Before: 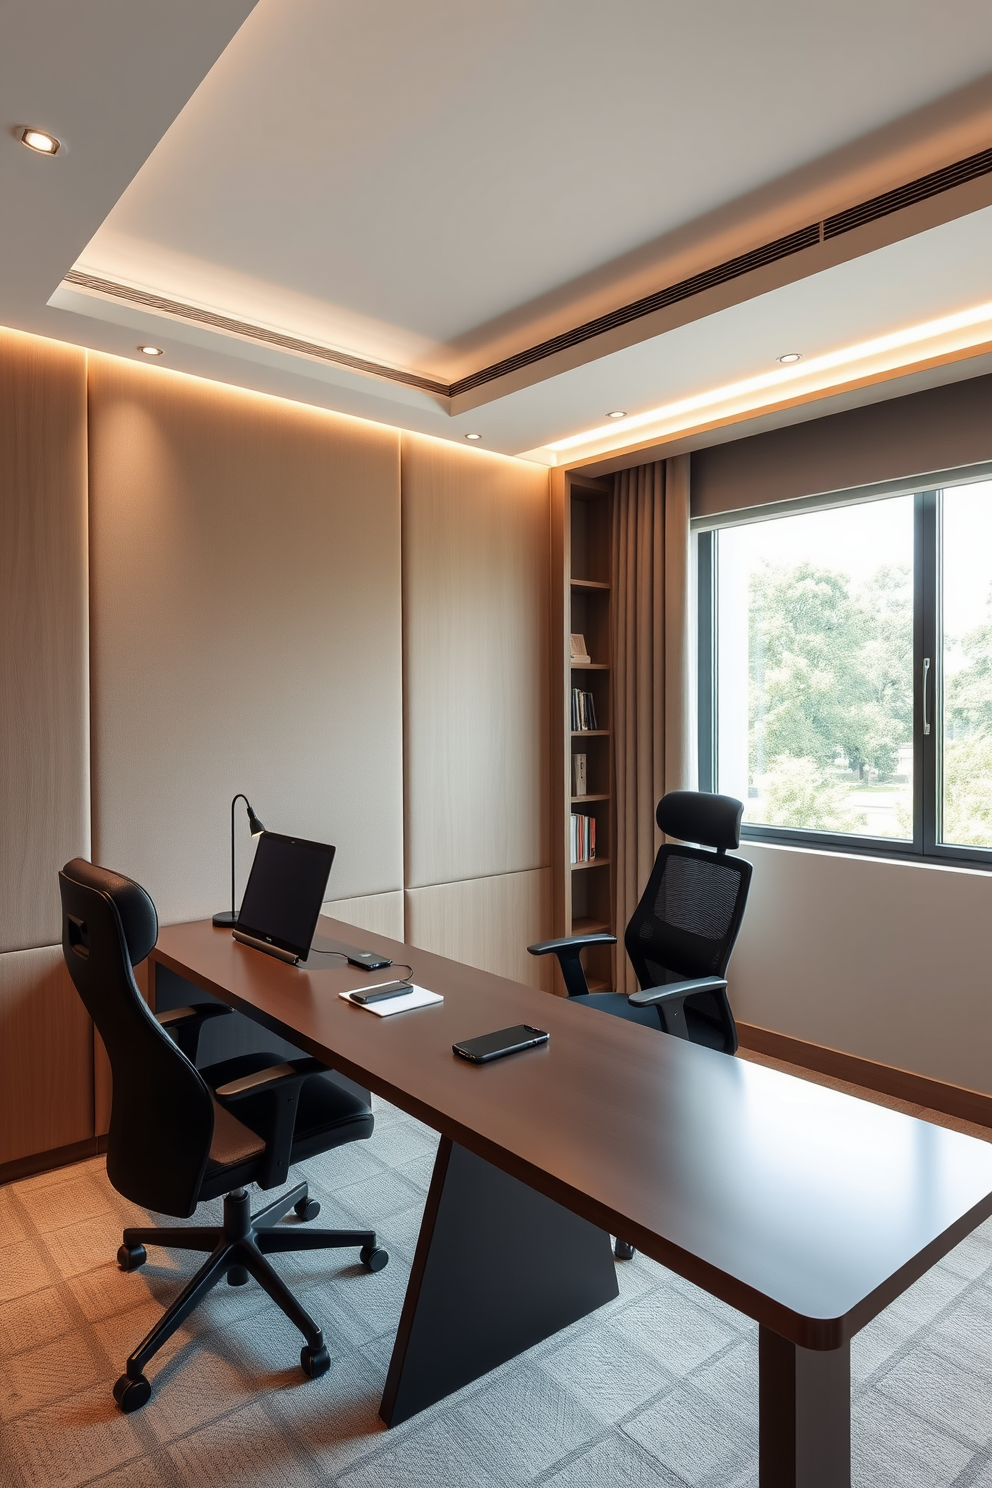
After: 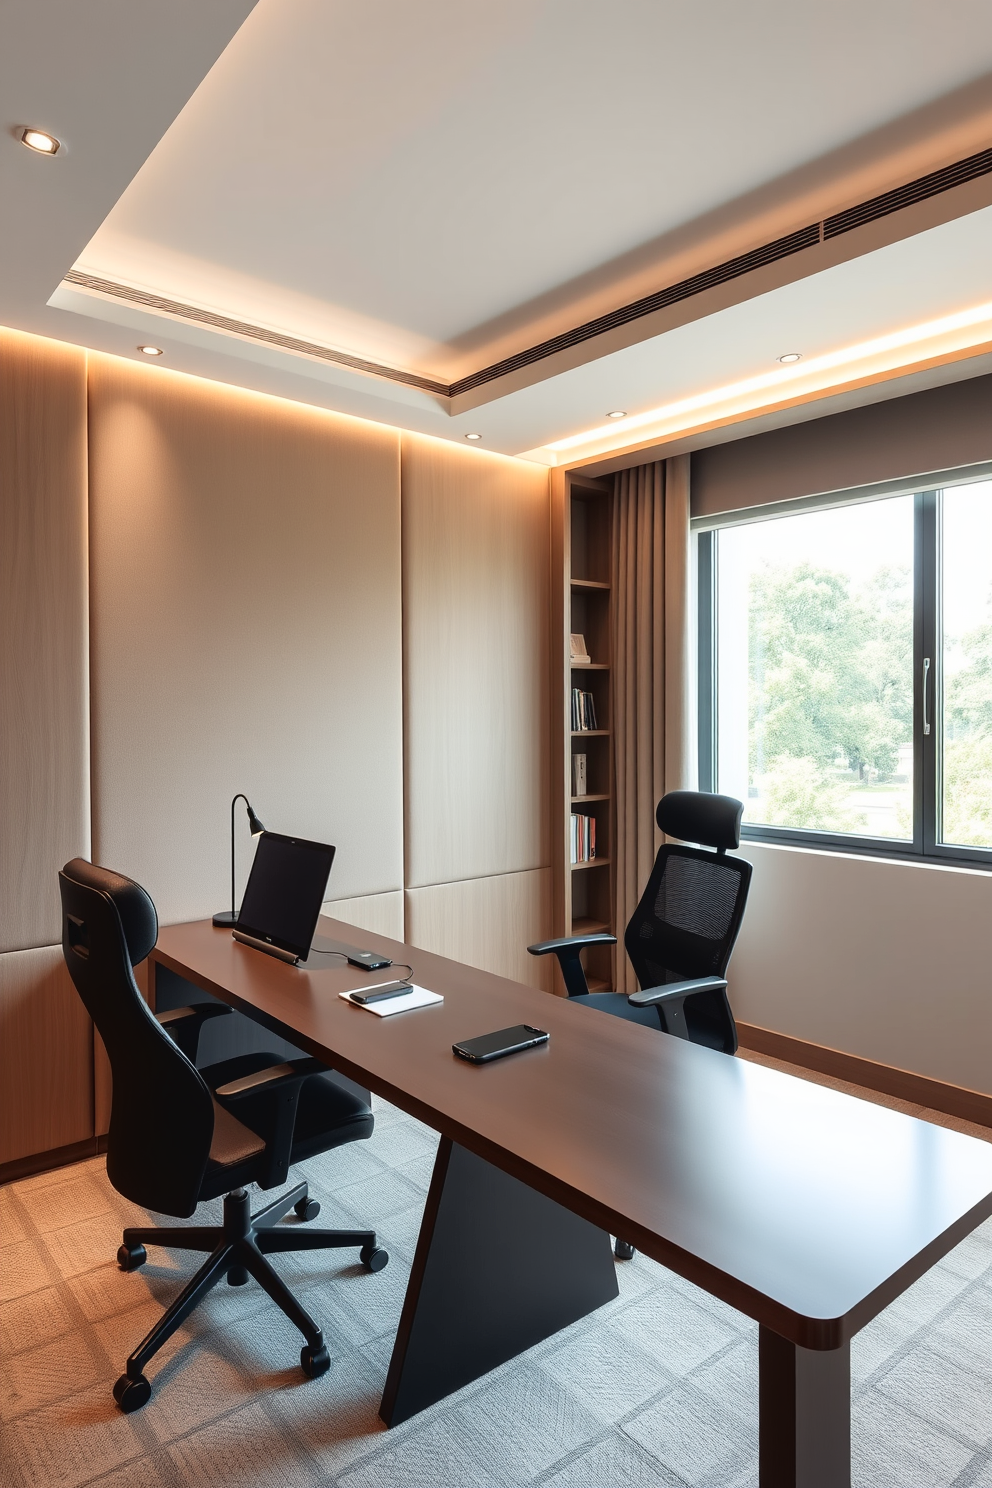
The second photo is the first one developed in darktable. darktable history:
tone curve: curves: ch0 [(0, 0) (0.003, 0.032) (0.011, 0.033) (0.025, 0.036) (0.044, 0.046) (0.069, 0.069) (0.1, 0.108) (0.136, 0.157) (0.177, 0.208) (0.224, 0.256) (0.277, 0.313) (0.335, 0.379) (0.399, 0.444) (0.468, 0.514) (0.543, 0.595) (0.623, 0.687) (0.709, 0.772) (0.801, 0.854) (0.898, 0.933) (1, 1)], color space Lab, independent channels, preserve colors none
